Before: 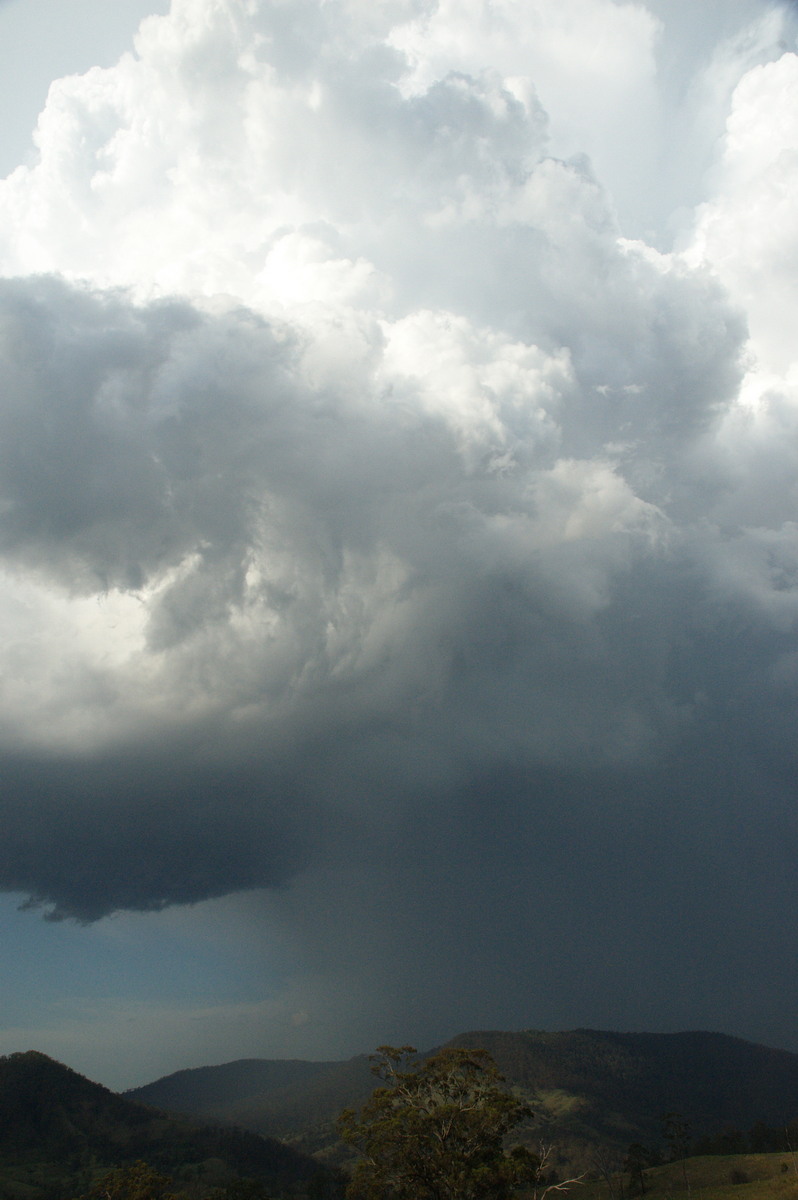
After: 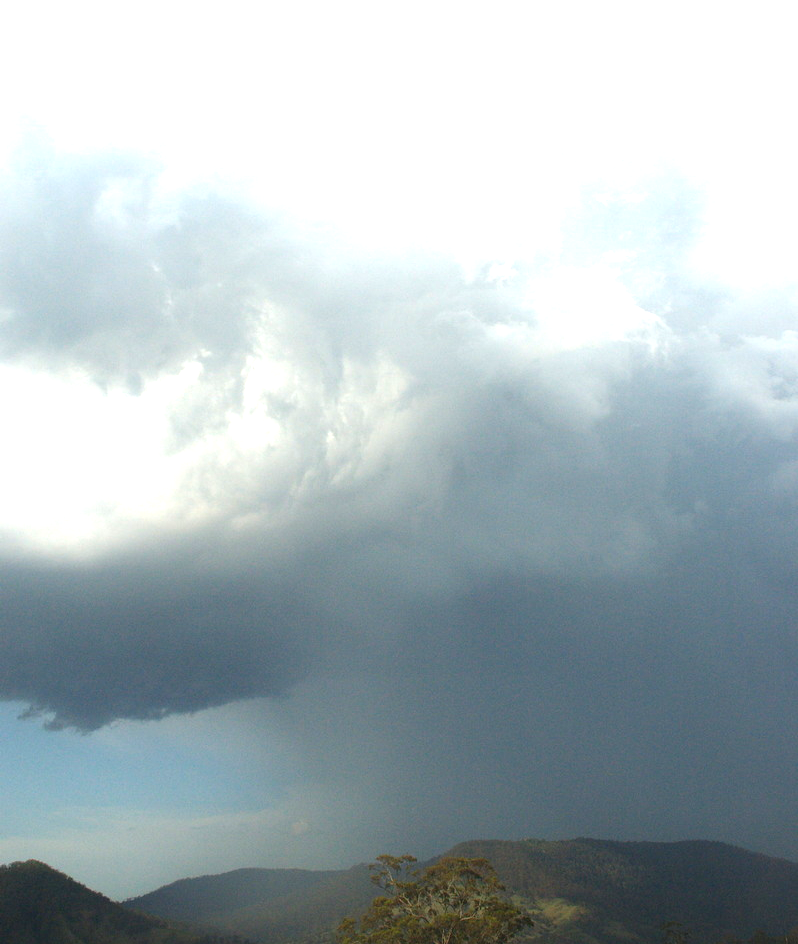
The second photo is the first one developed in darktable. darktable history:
crop and rotate: top 15.962%, bottom 5.357%
exposure: black level correction 0, exposure 1.487 EV, compensate exposure bias true, compensate highlight preservation false
contrast equalizer: octaves 7, y [[0.46, 0.454, 0.451, 0.451, 0.455, 0.46], [0.5 ×6], [0.5 ×6], [0 ×6], [0 ×6]]
